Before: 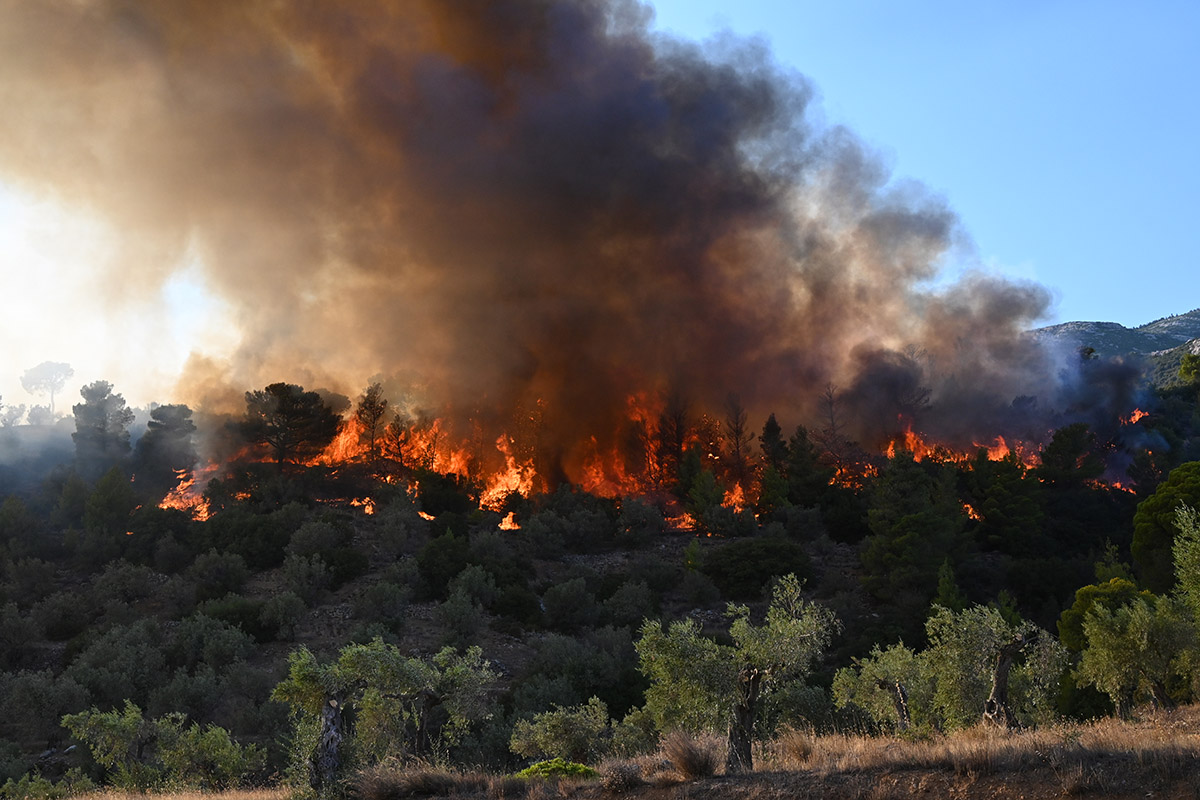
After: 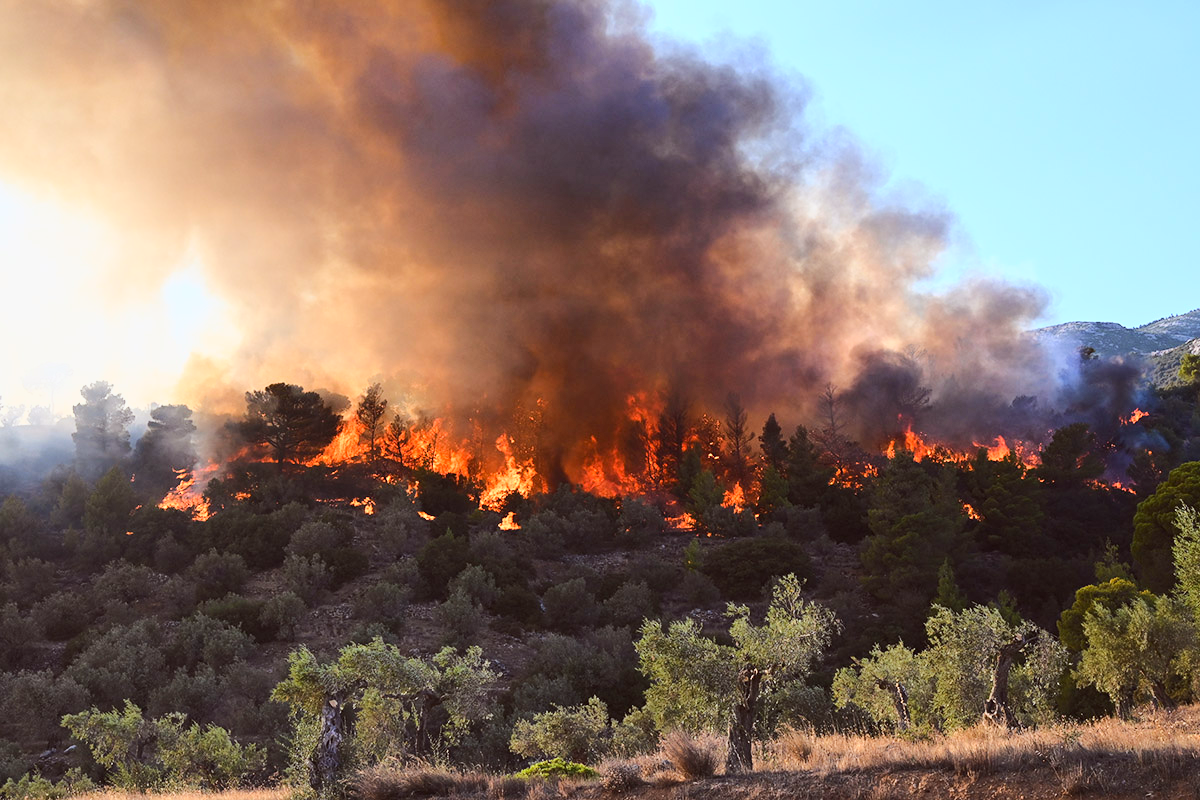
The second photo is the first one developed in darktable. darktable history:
base curve: curves: ch0 [(0, 0) (0.025, 0.046) (0.112, 0.277) (0.467, 0.74) (0.814, 0.929) (1, 0.942)]
color balance: mode lift, gamma, gain (sRGB), lift [1, 1.049, 1, 1]
